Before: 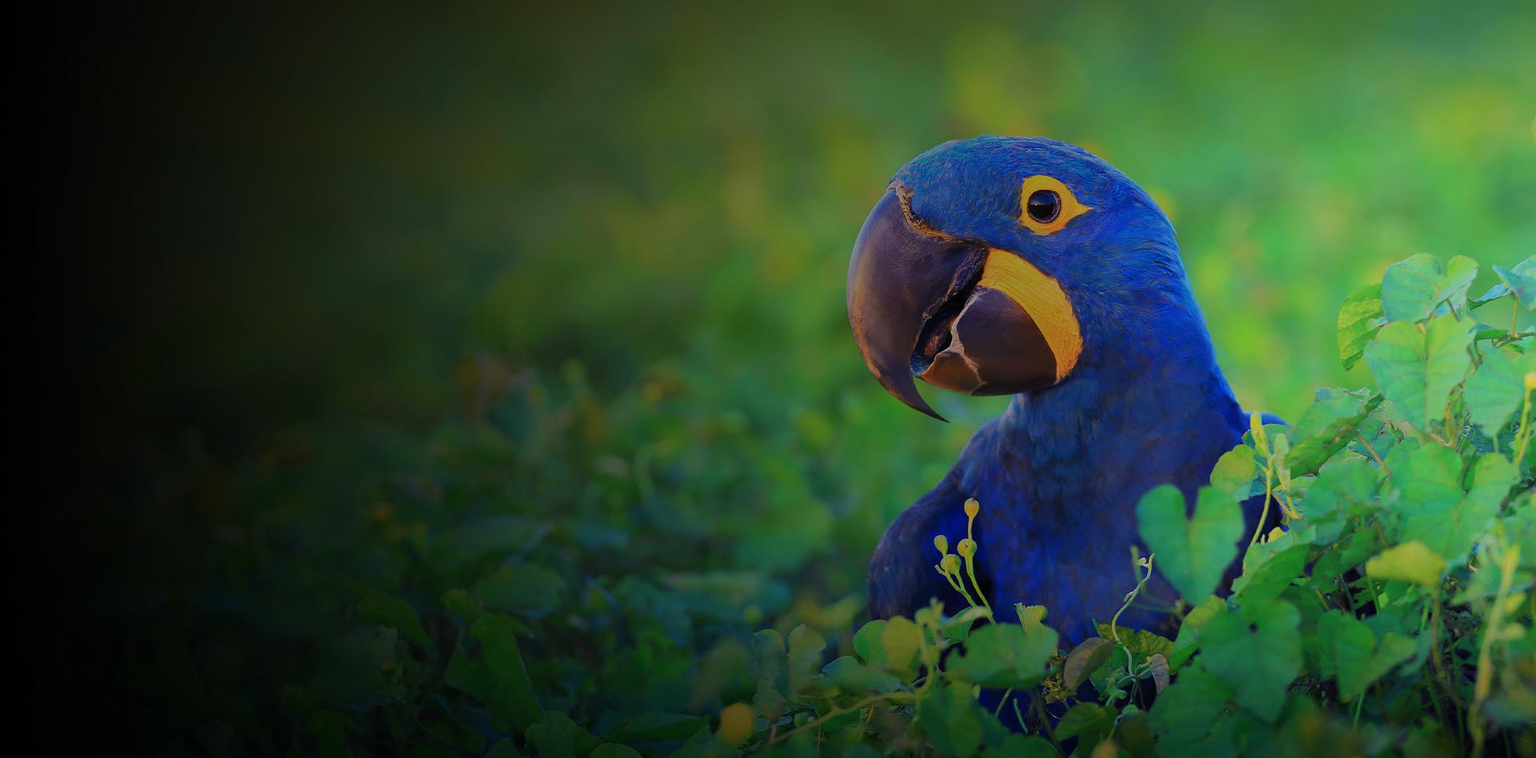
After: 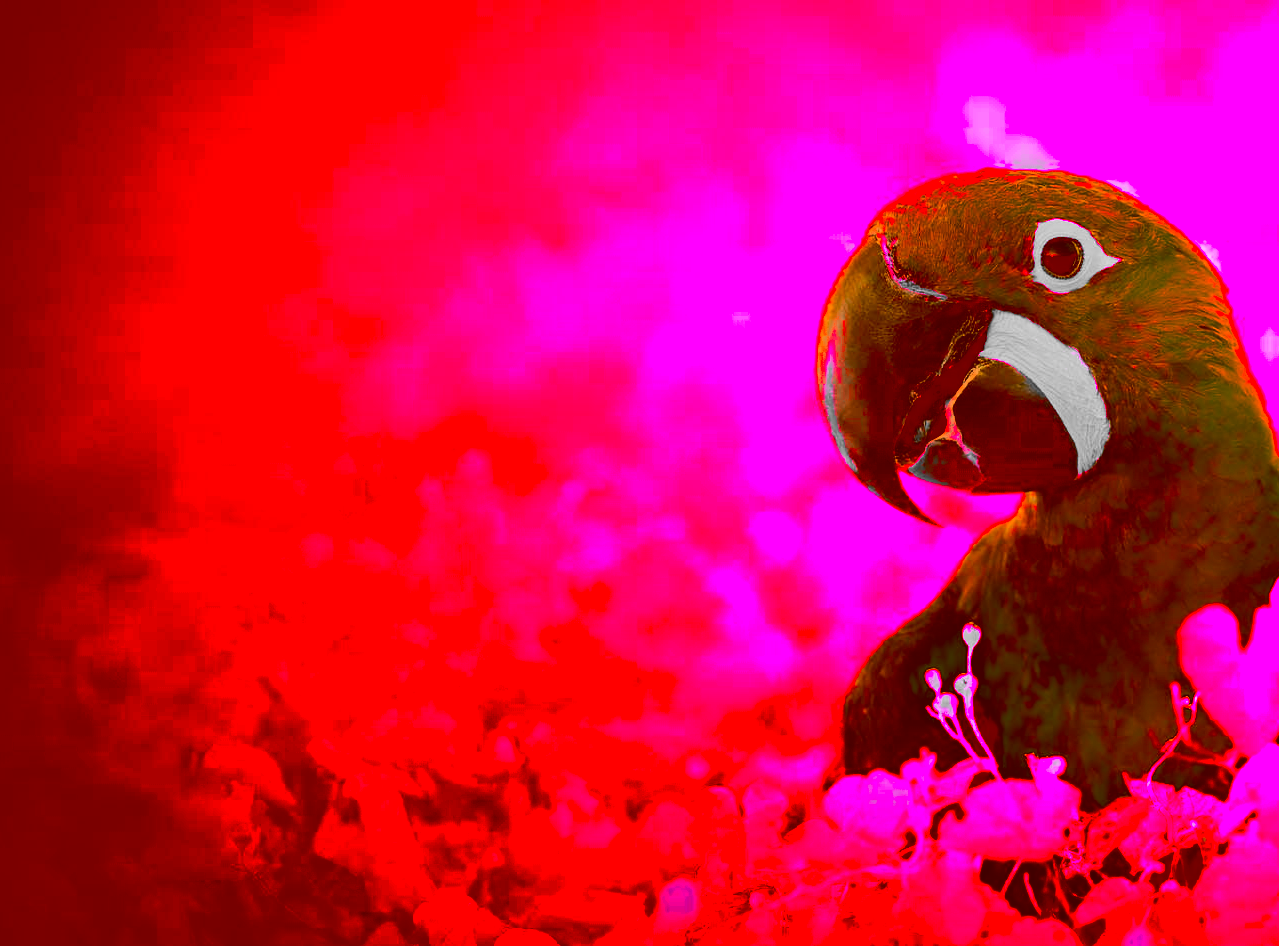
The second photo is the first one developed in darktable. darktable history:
exposure: exposure -0.21 EV, compensate highlight preservation false
base curve: curves: ch0 [(0, 0) (0.007, 0.004) (0.027, 0.03) (0.046, 0.07) (0.207, 0.54) (0.442, 0.872) (0.673, 0.972) (1, 1)], preserve colors none
color correction: highlights a* -39.68, highlights b* -40, shadows a* -40, shadows b* -40, saturation -3
color calibration: x 0.329, y 0.345, temperature 5633 K
crop and rotate: left 12.673%, right 20.66%
color zones: curves: ch1 [(0, 0.831) (0.08, 0.771) (0.157, 0.268) (0.241, 0.207) (0.562, -0.005) (0.714, -0.013) (0.876, 0.01) (1, 0.831)]
